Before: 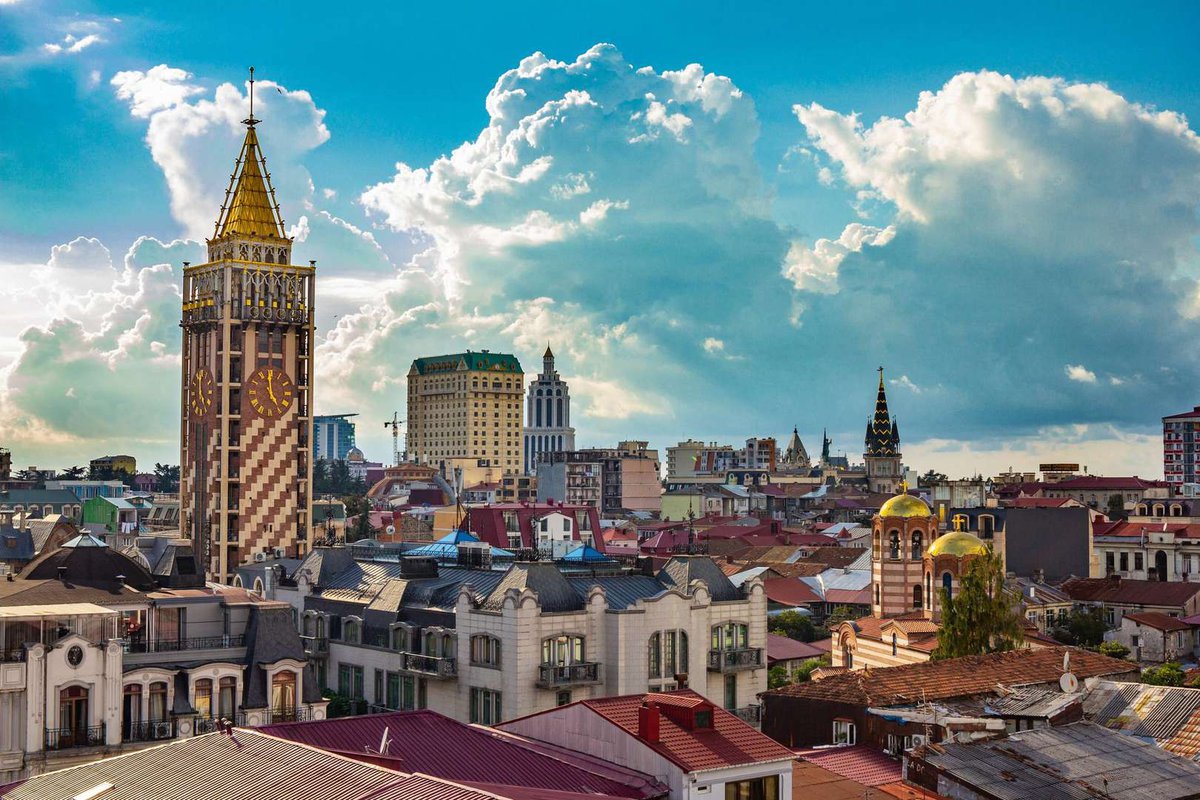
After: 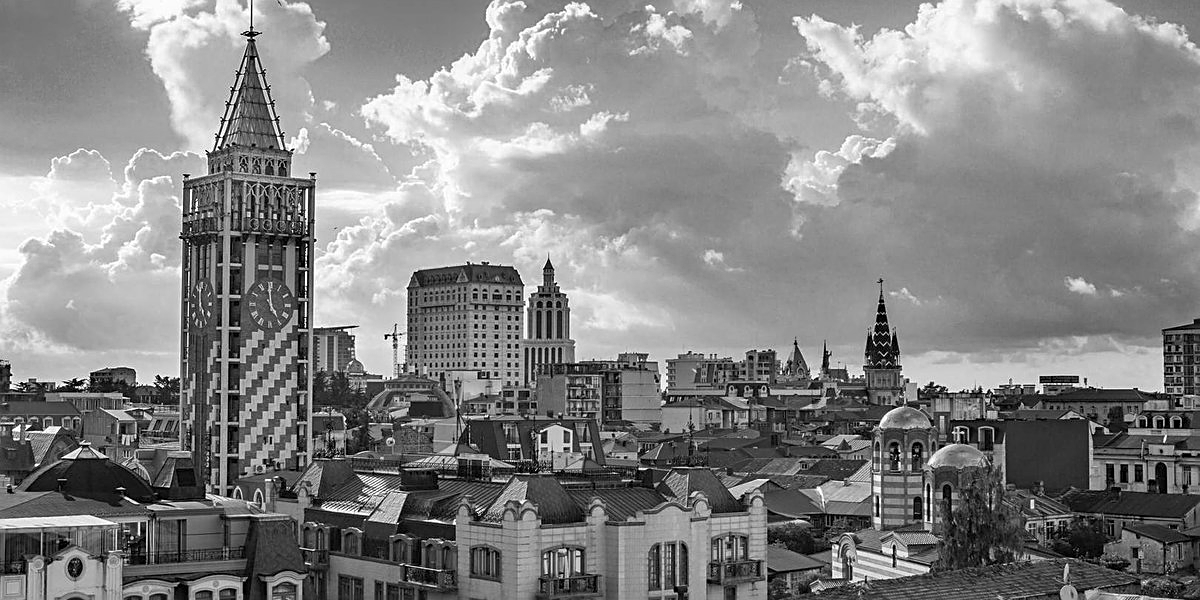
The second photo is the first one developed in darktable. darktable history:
monochrome: a 0, b 0, size 0.5, highlights 0.57
sharpen: on, module defaults
crop: top 11.038%, bottom 13.962%
